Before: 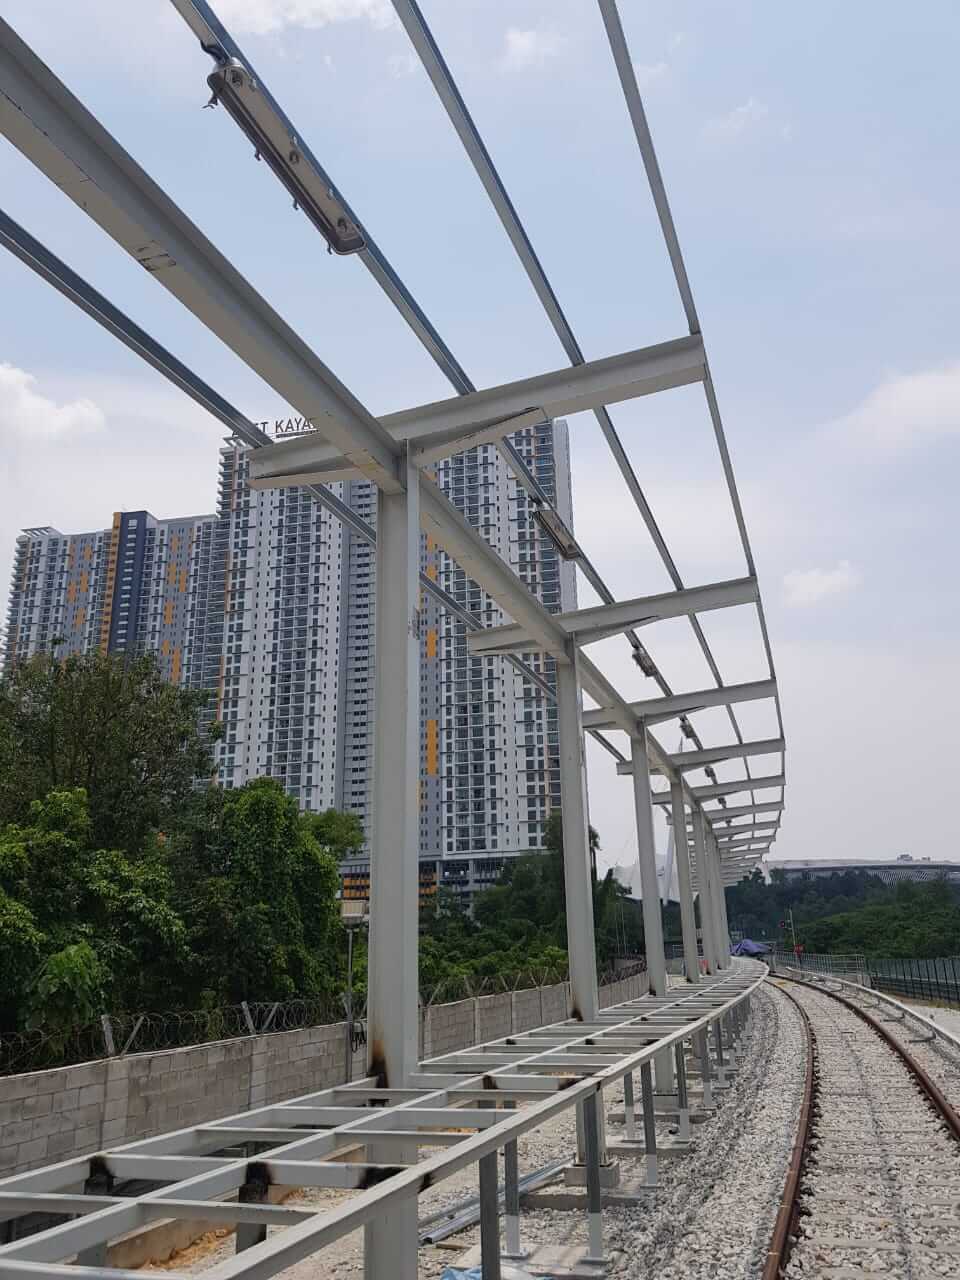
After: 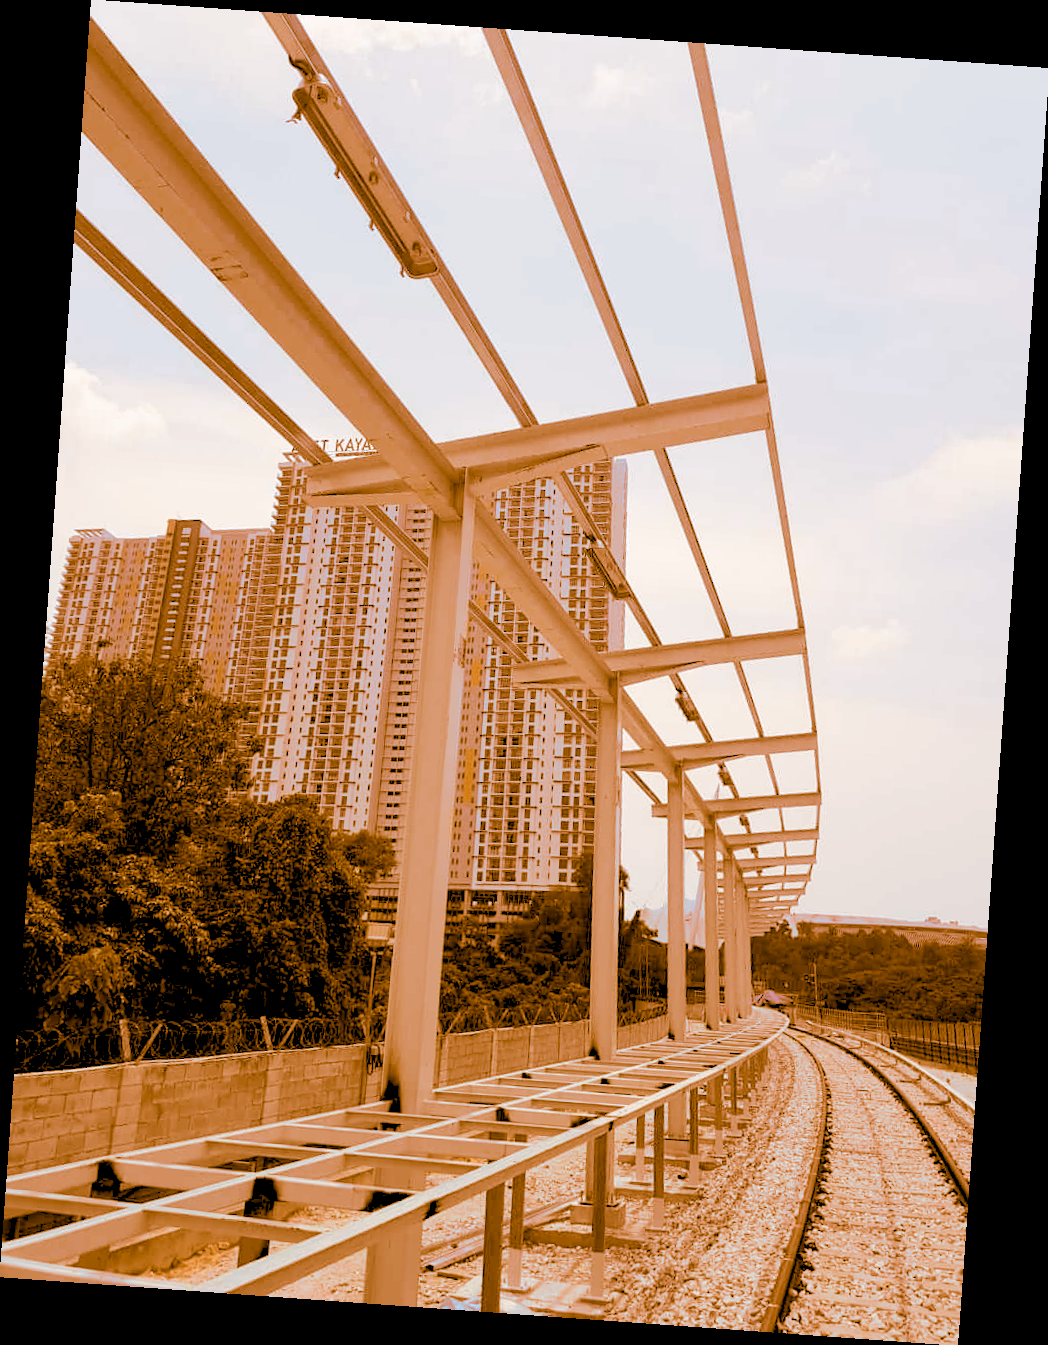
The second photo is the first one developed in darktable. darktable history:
levels: levels [0.093, 0.434, 0.988]
split-toning: shadows › hue 26°, shadows › saturation 0.92, highlights › hue 40°, highlights › saturation 0.92, balance -63, compress 0%
rotate and perspective: rotation 4.1°, automatic cropping off
exposure: compensate highlight preservation false
